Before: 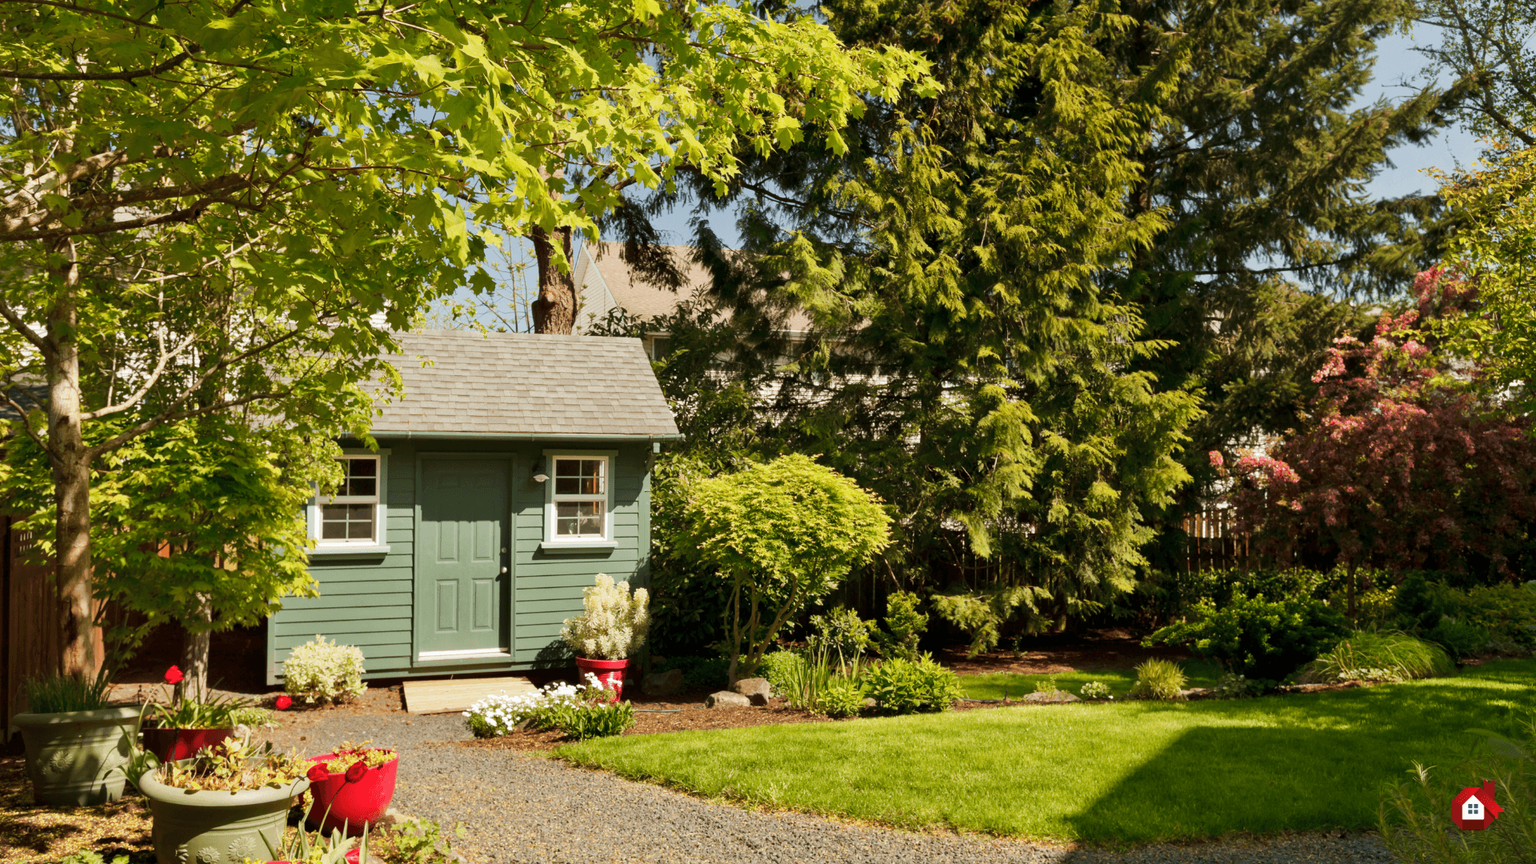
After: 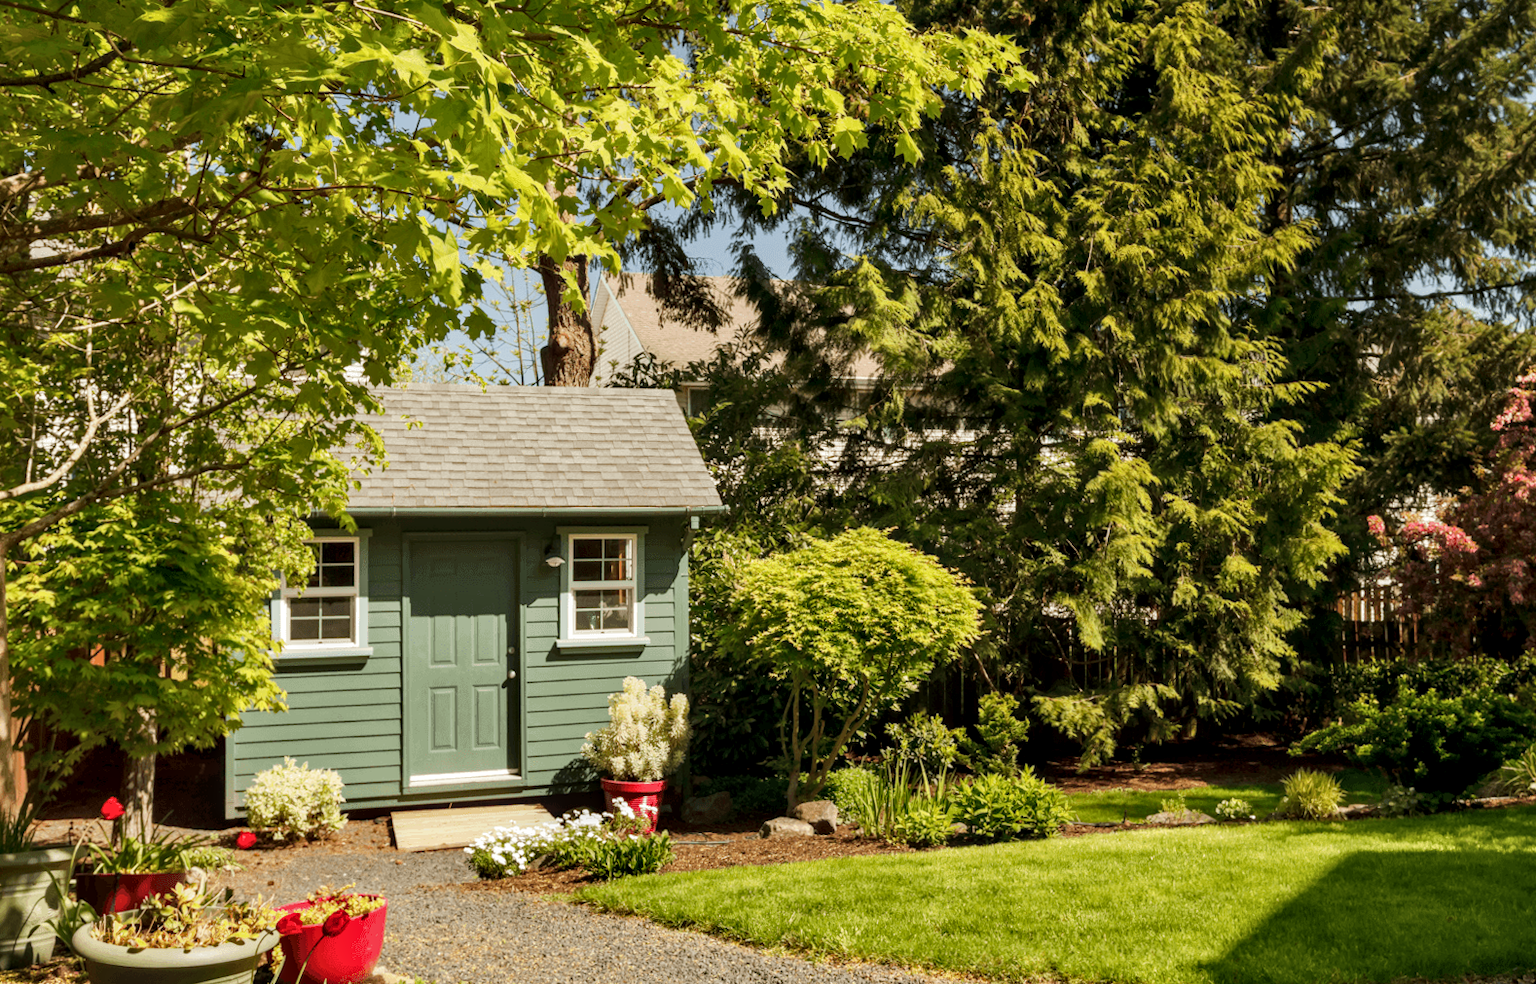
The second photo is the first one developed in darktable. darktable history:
local contrast: detail 130%
crop and rotate: angle 0.925°, left 4.322%, top 0.984%, right 11.124%, bottom 2.686%
